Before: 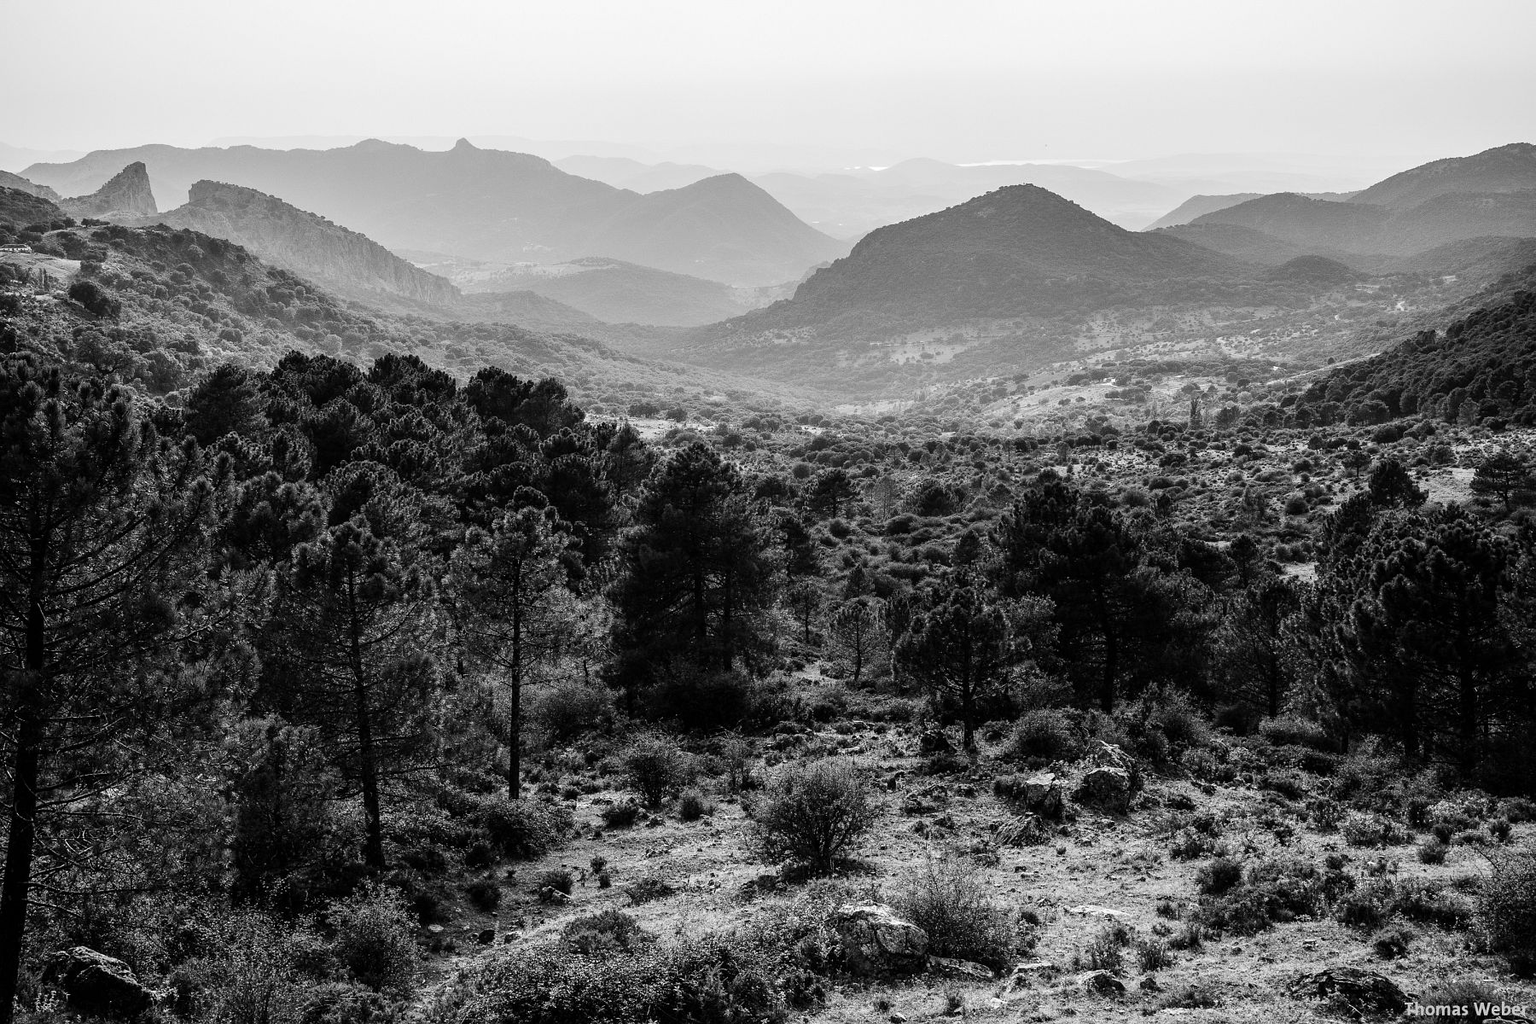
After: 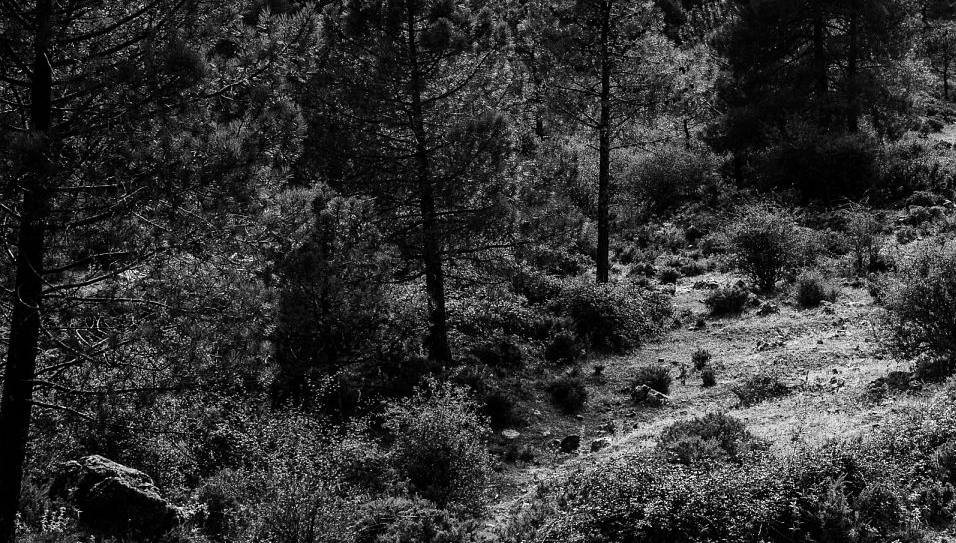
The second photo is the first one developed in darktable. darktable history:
tone equalizer: on, module defaults
crop and rotate: top 54.501%, right 46.886%, bottom 0.229%
